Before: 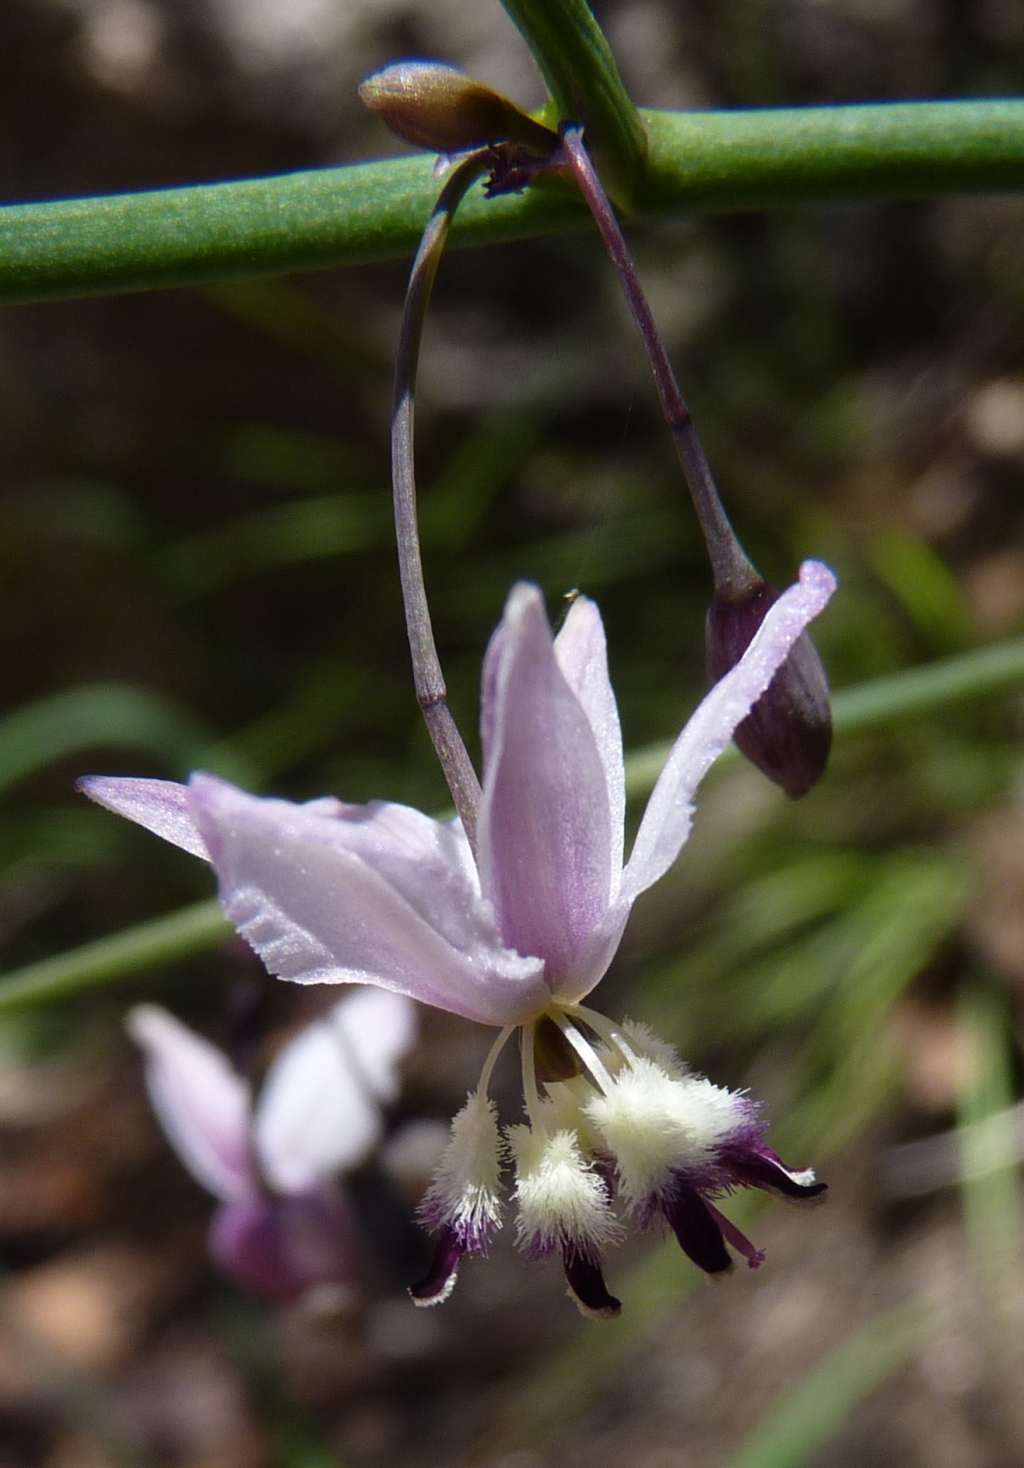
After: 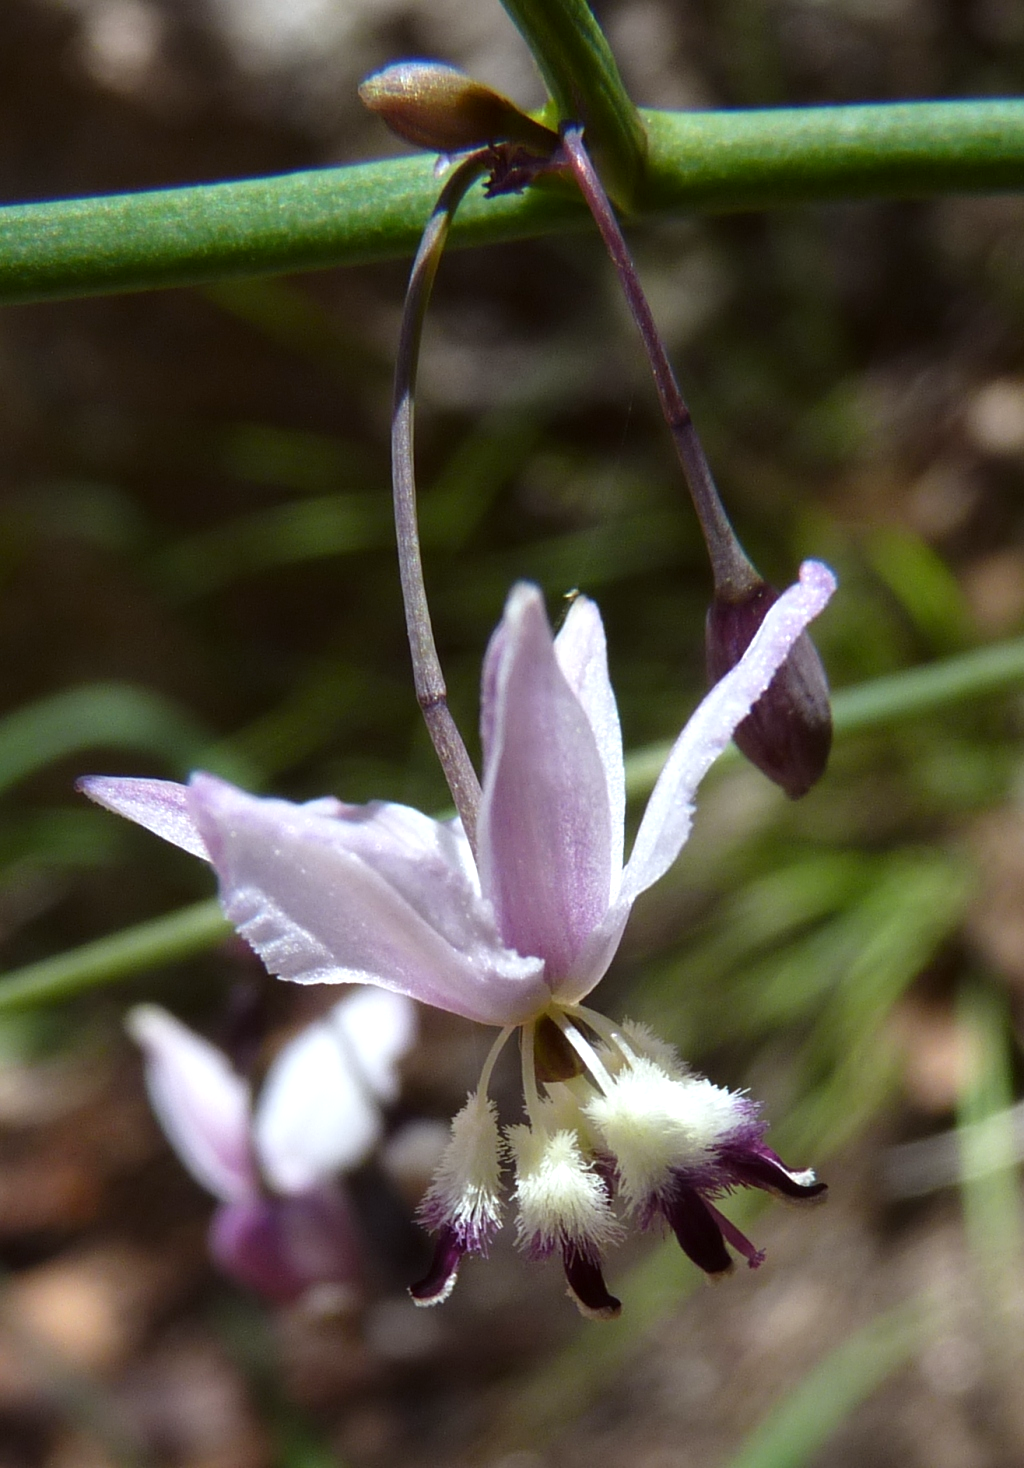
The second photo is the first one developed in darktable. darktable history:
exposure: compensate exposure bias true, compensate highlight preservation false
color correction: highlights a* -2.73, highlights b* -2.21, shadows a* 1.99, shadows b* 2.81
